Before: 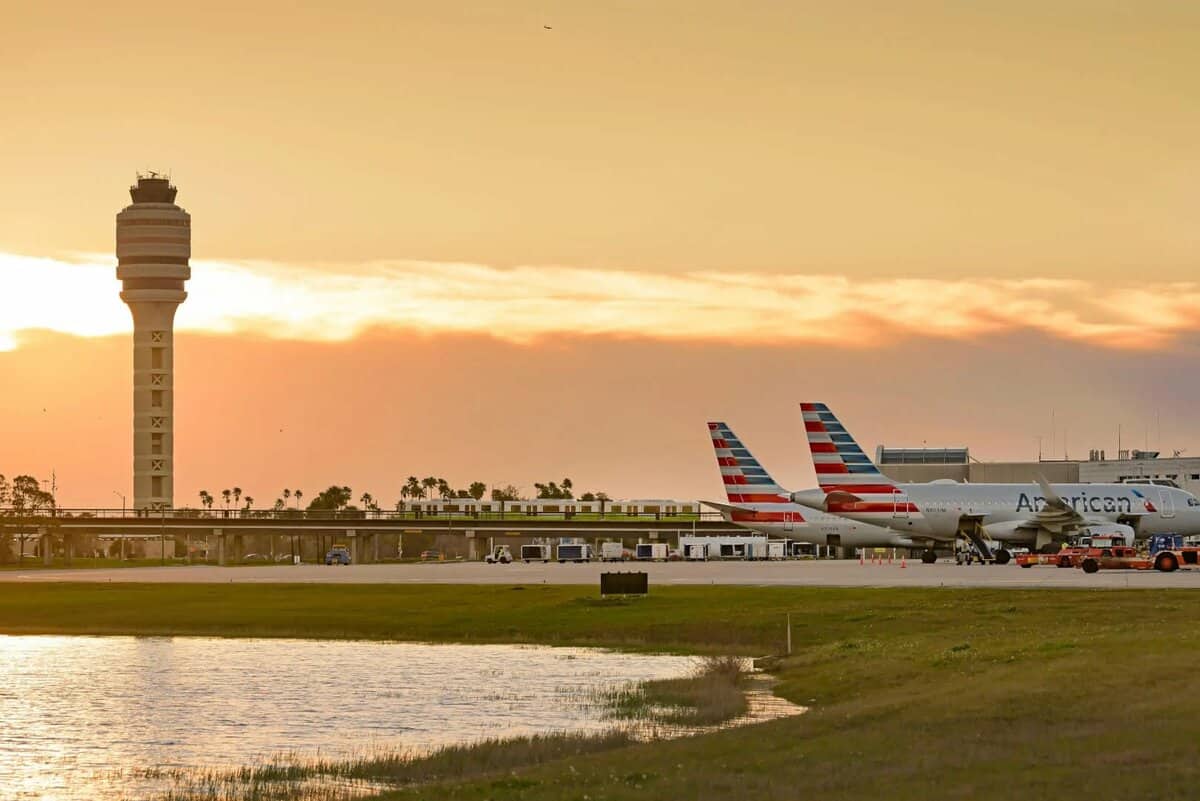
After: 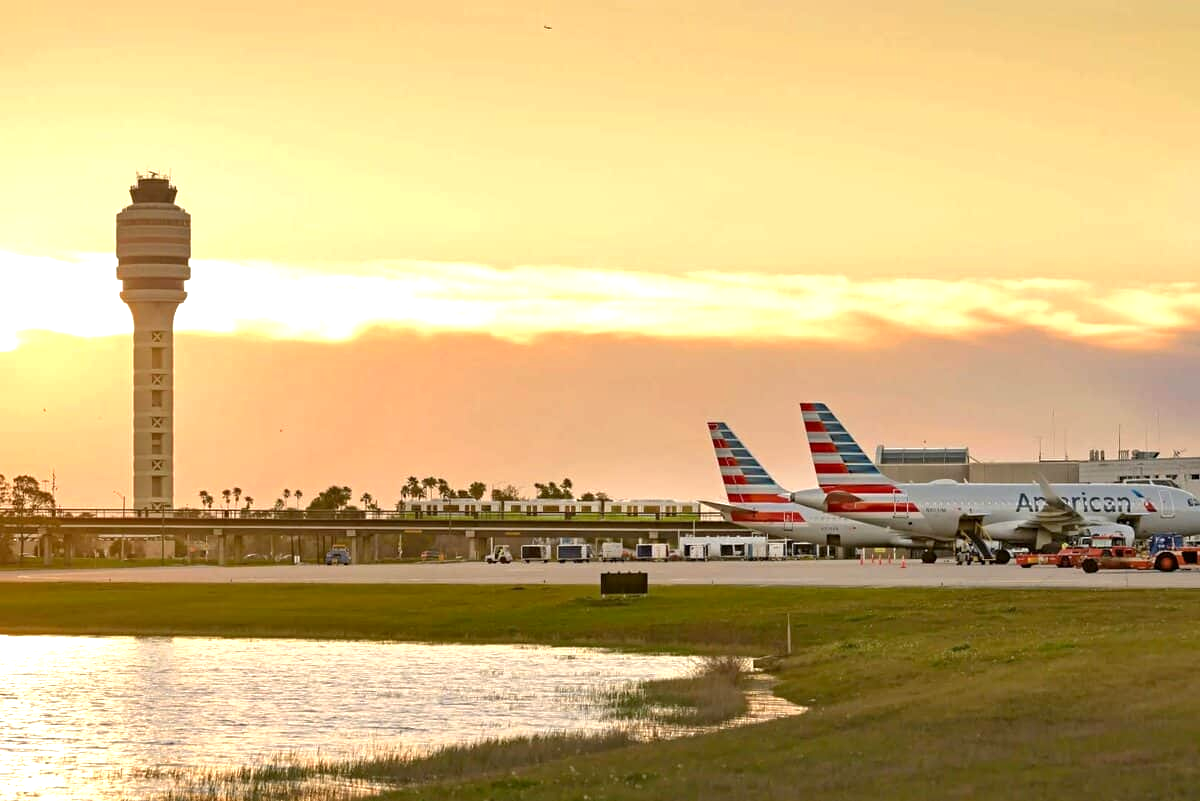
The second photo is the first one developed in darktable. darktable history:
base curve: curves: ch0 [(0, 0) (0.74, 0.67) (1, 1)]
exposure: black level correction 0.001, exposure 0.675 EV, compensate highlight preservation false
